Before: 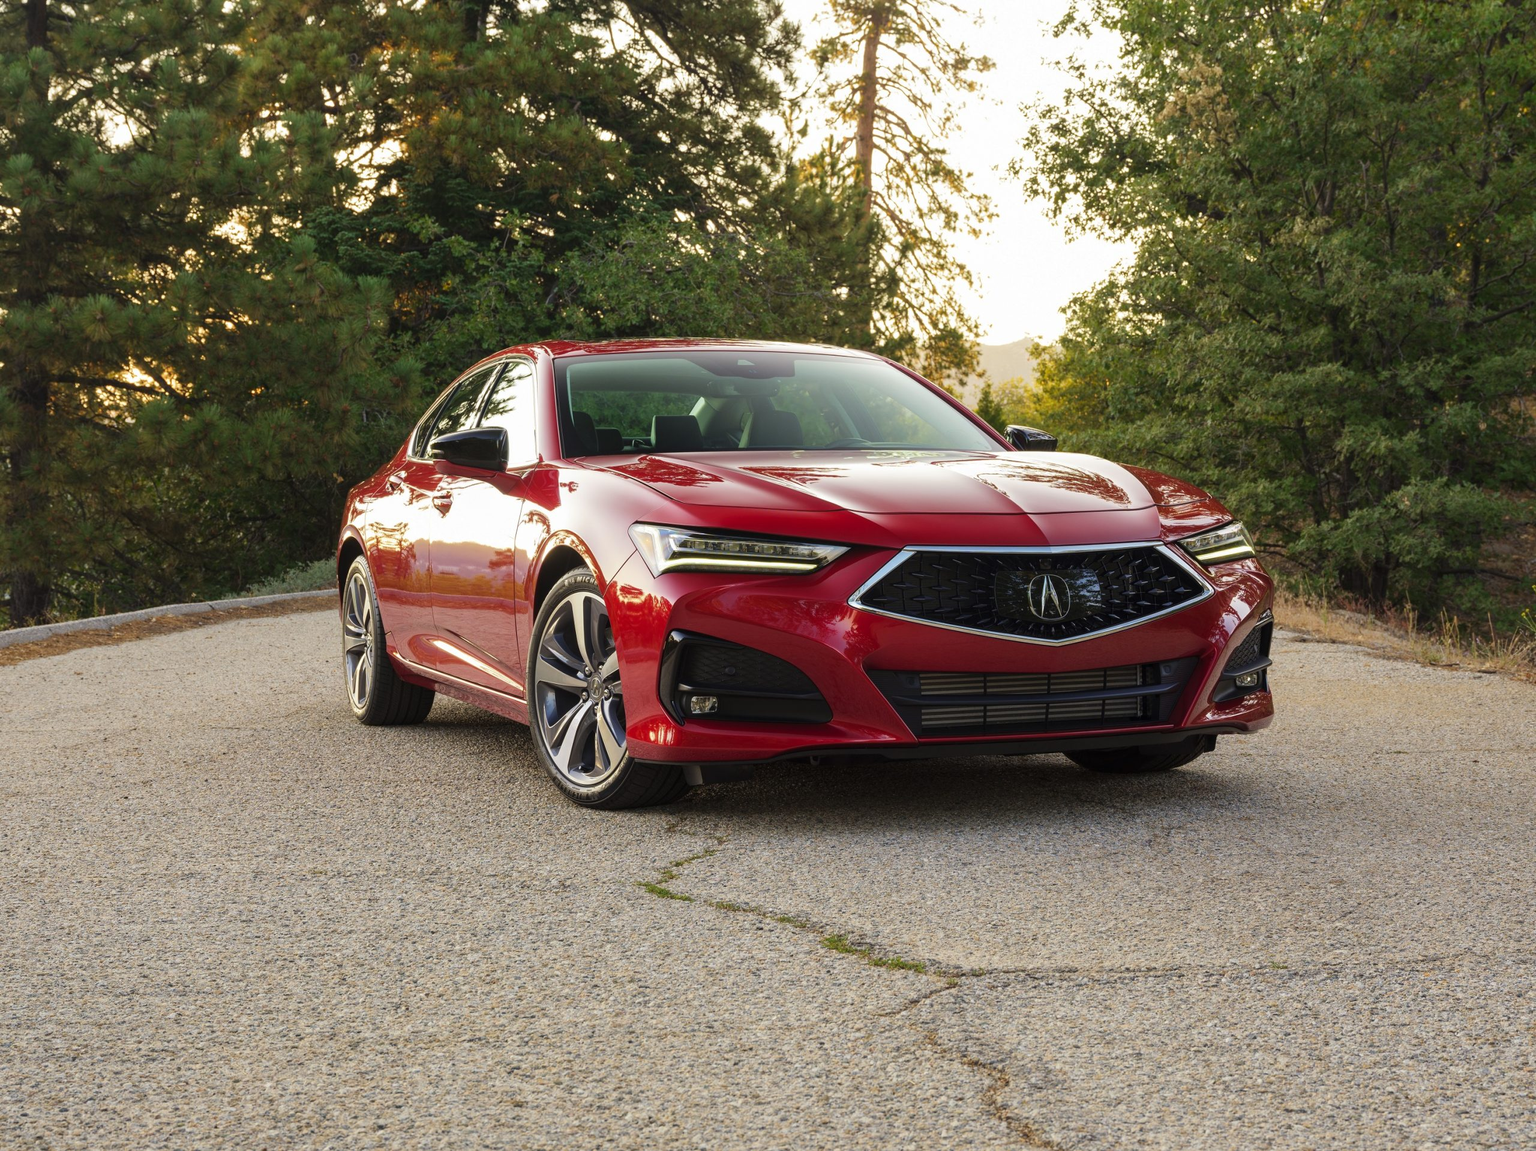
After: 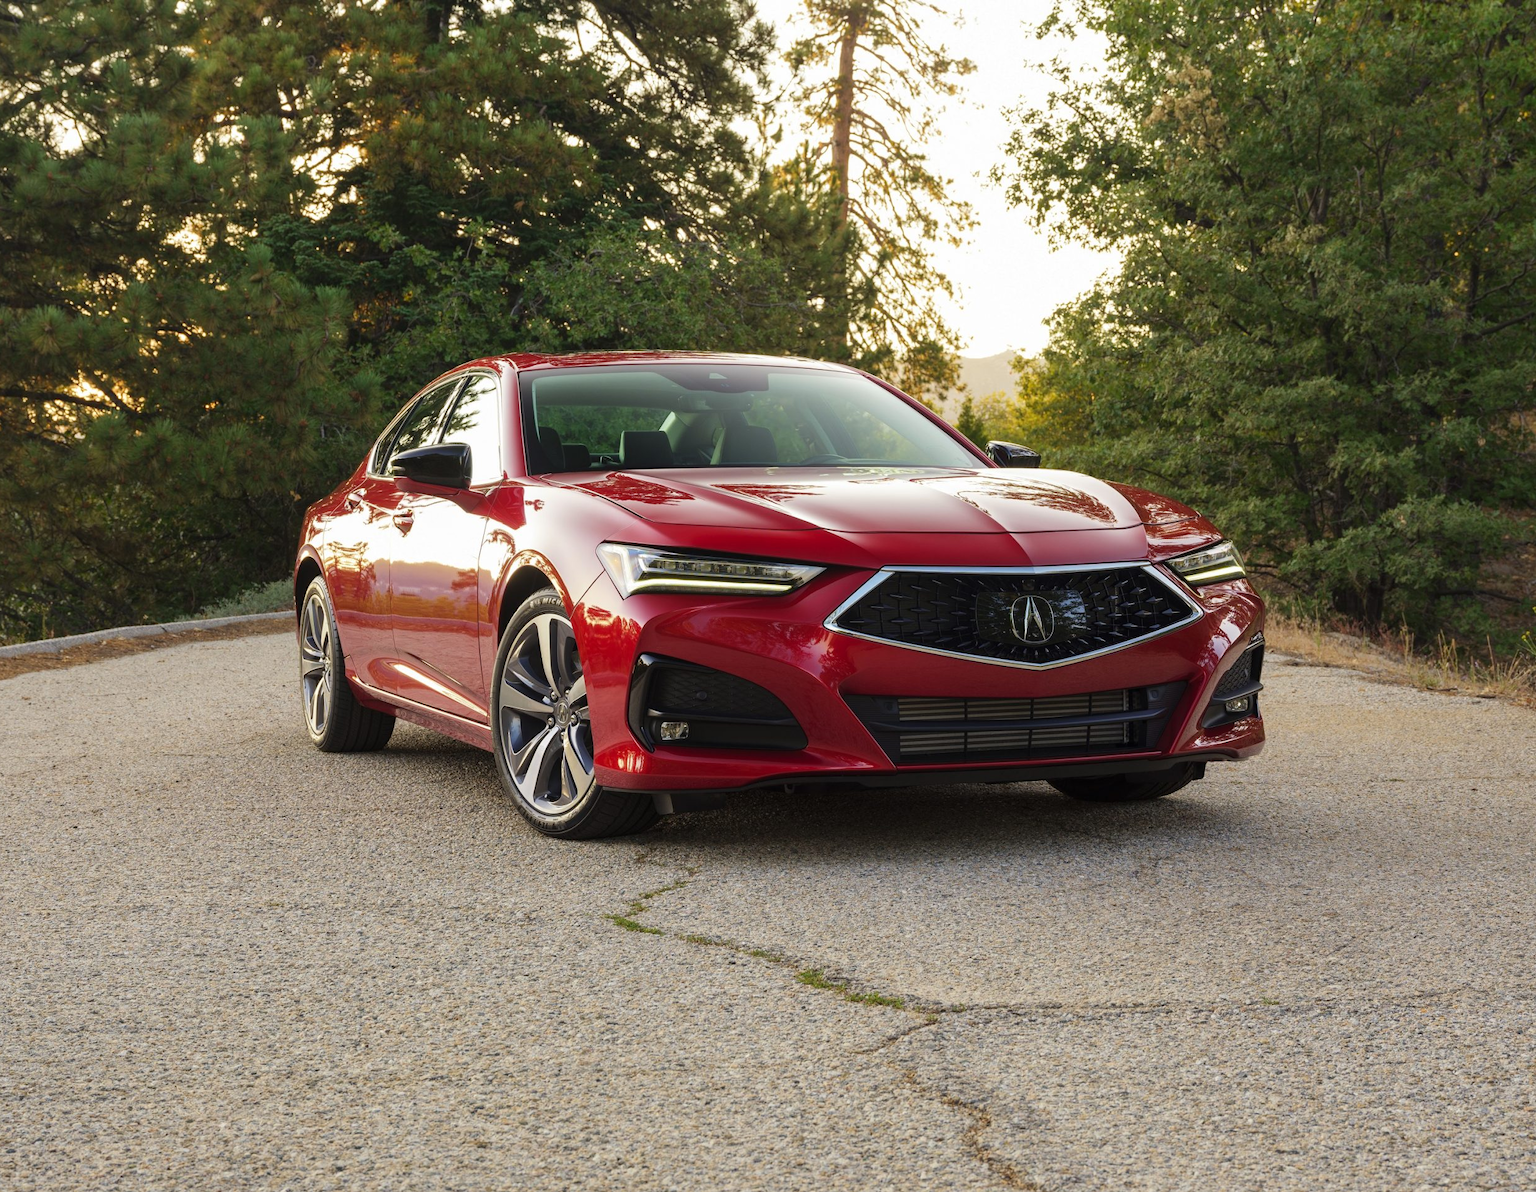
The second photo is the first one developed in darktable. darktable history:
crop and rotate: left 3.509%
